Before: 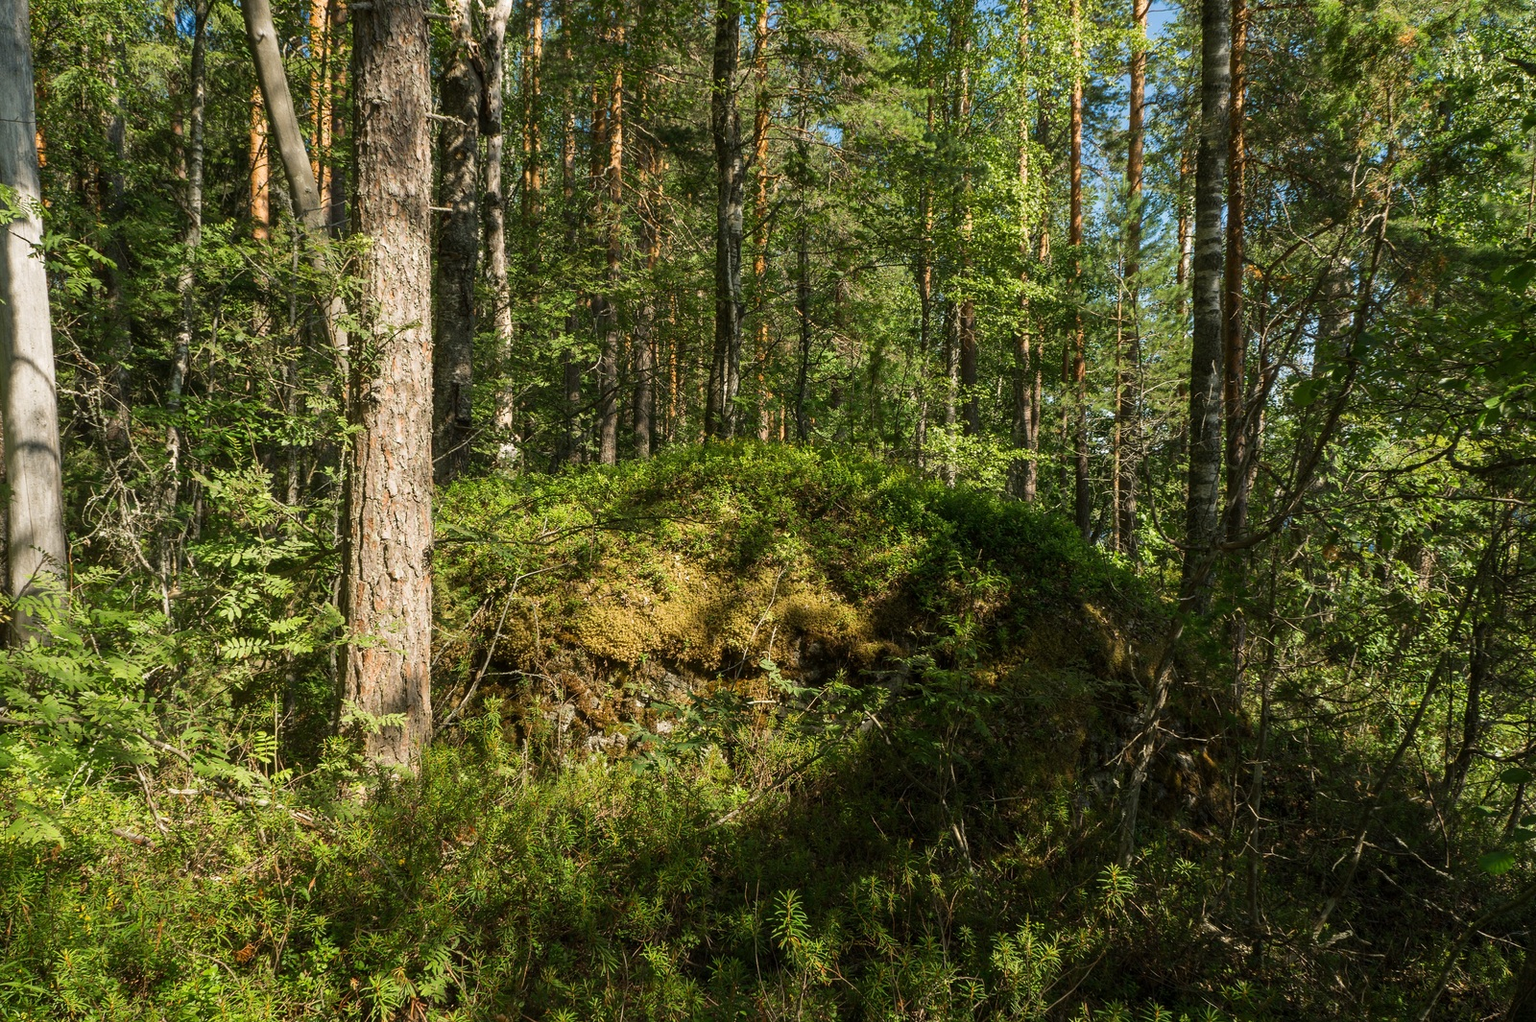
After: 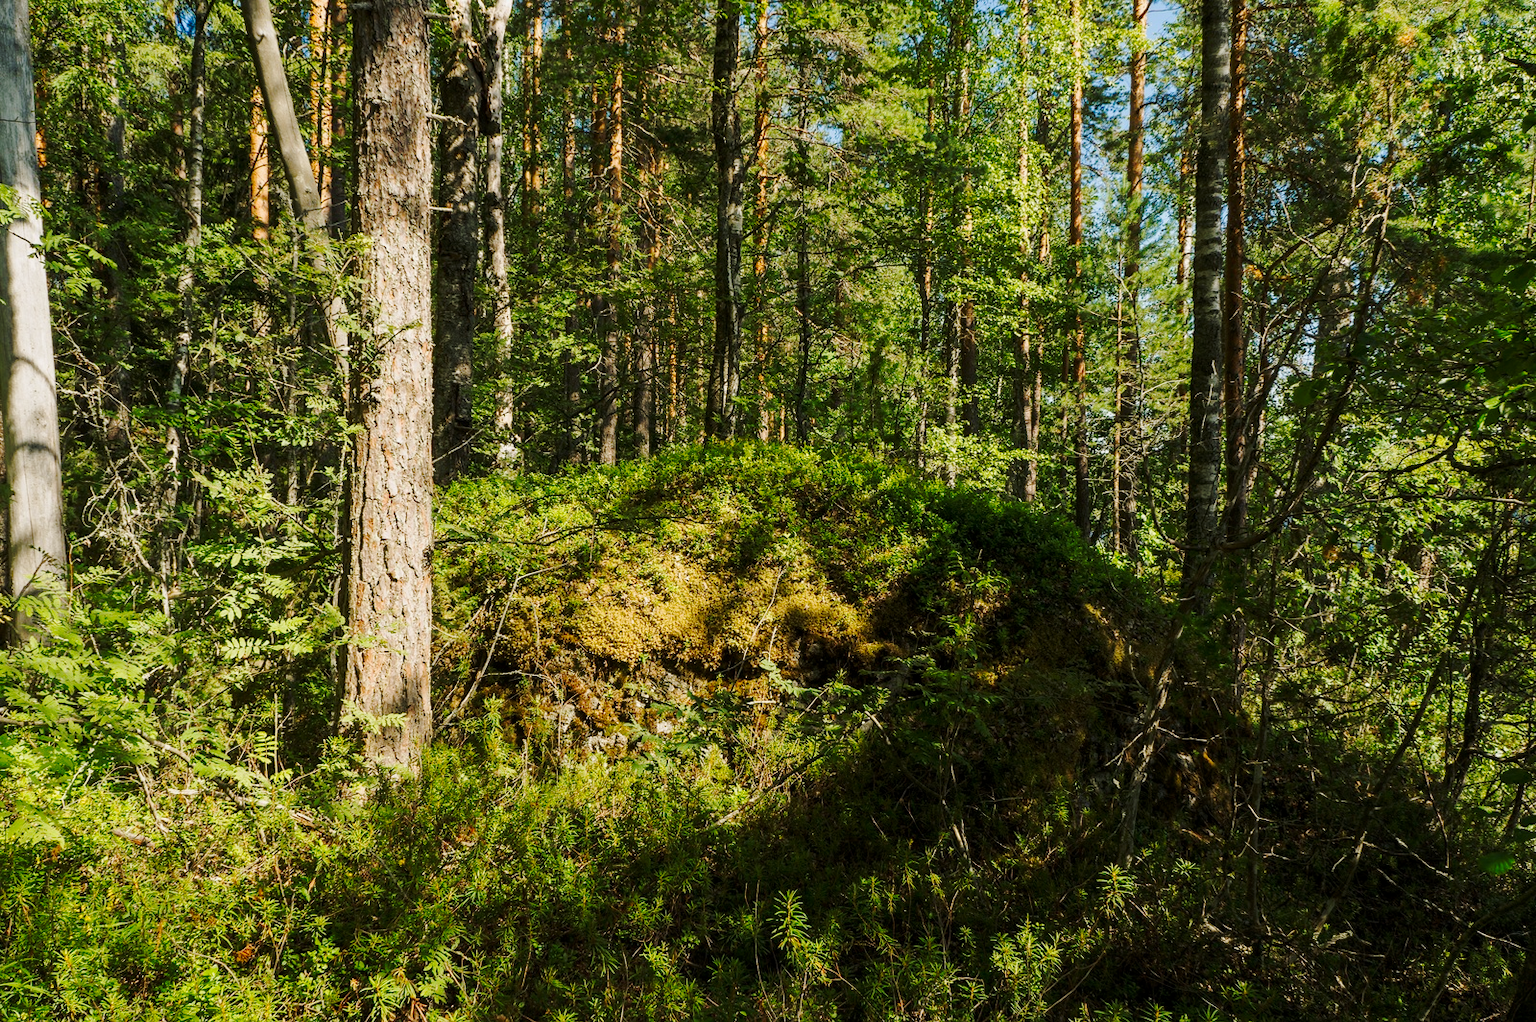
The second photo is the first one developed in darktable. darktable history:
tone curve: curves: ch0 [(0.017, 0) (0.107, 0.071) (0.295, 0.264) (0.447, 0.507) (0.54, 0.618) (0.733, 0.791) (0.879, 0.898) (1, 0.97)]; ch1 [(0, 0) (0.393, 0.415) (0.447, 0.448) (0.485, 0.497) (0.523, 0.515) (0.544, 0.55) (0.59, 0.609) (0.686, 0.686) (1, 1)]; ch2 [(0, 0) (0.369, 0.388) (0.449, 0.431) (0.499, 0.5) (0.521, 0.505) (0.53, 0.538) (0.579, 0.601) (0.669, 0.733) (1, 1)], preserve colors none
color balance rgb: perceptual saturation grading › global saturation 0.37%, perceptual brilliance grading › global brilliance 2.658%, perceptual brilliance grading › highlights -2.851%, perceptual brilliance grading › shadows 2.829%, global vibrance 10.609%, saturation formula JzAzBz (2021)
